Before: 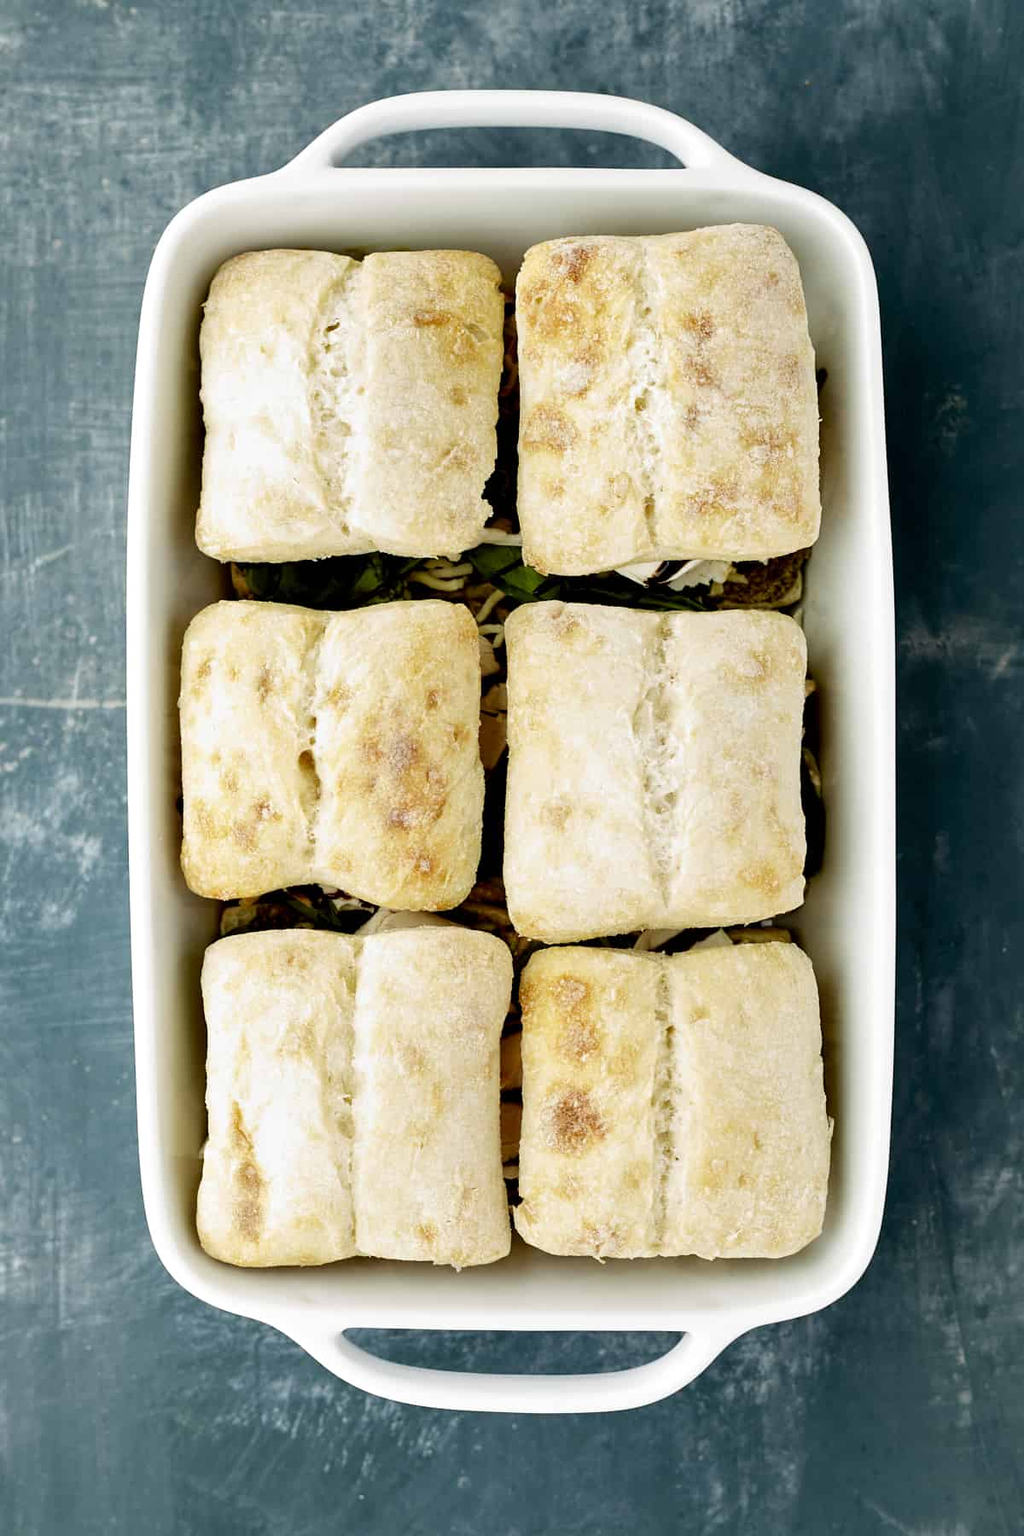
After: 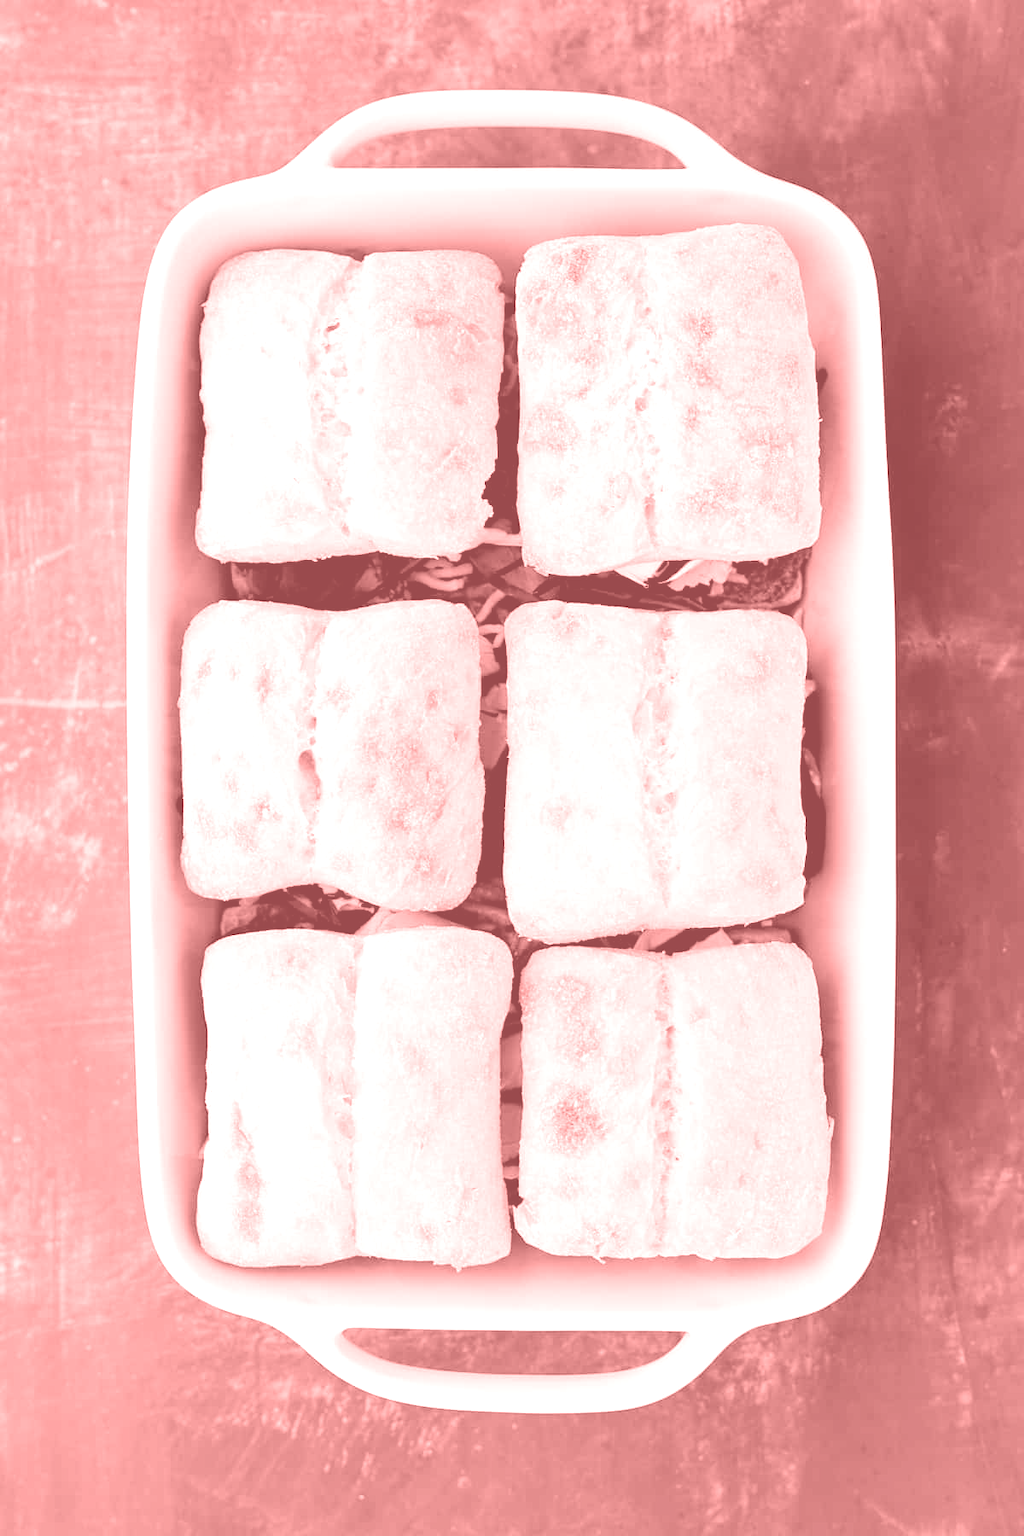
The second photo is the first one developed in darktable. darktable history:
colorize: saturation 51%, source mix 50.67%, lightness 50.67%
exposure: black level correction 0, exposure 1.379 EV, compensate exposure bias true, compensate highlight preservation false
